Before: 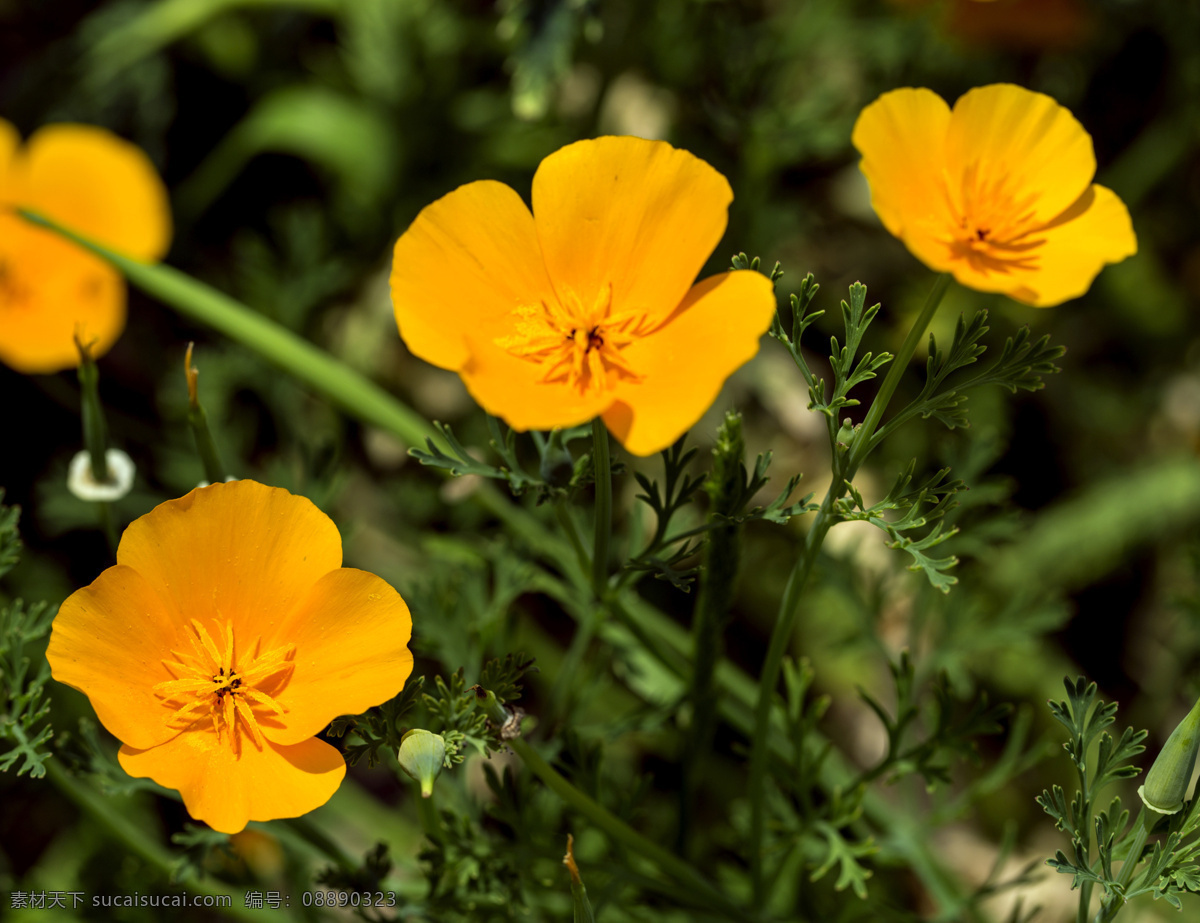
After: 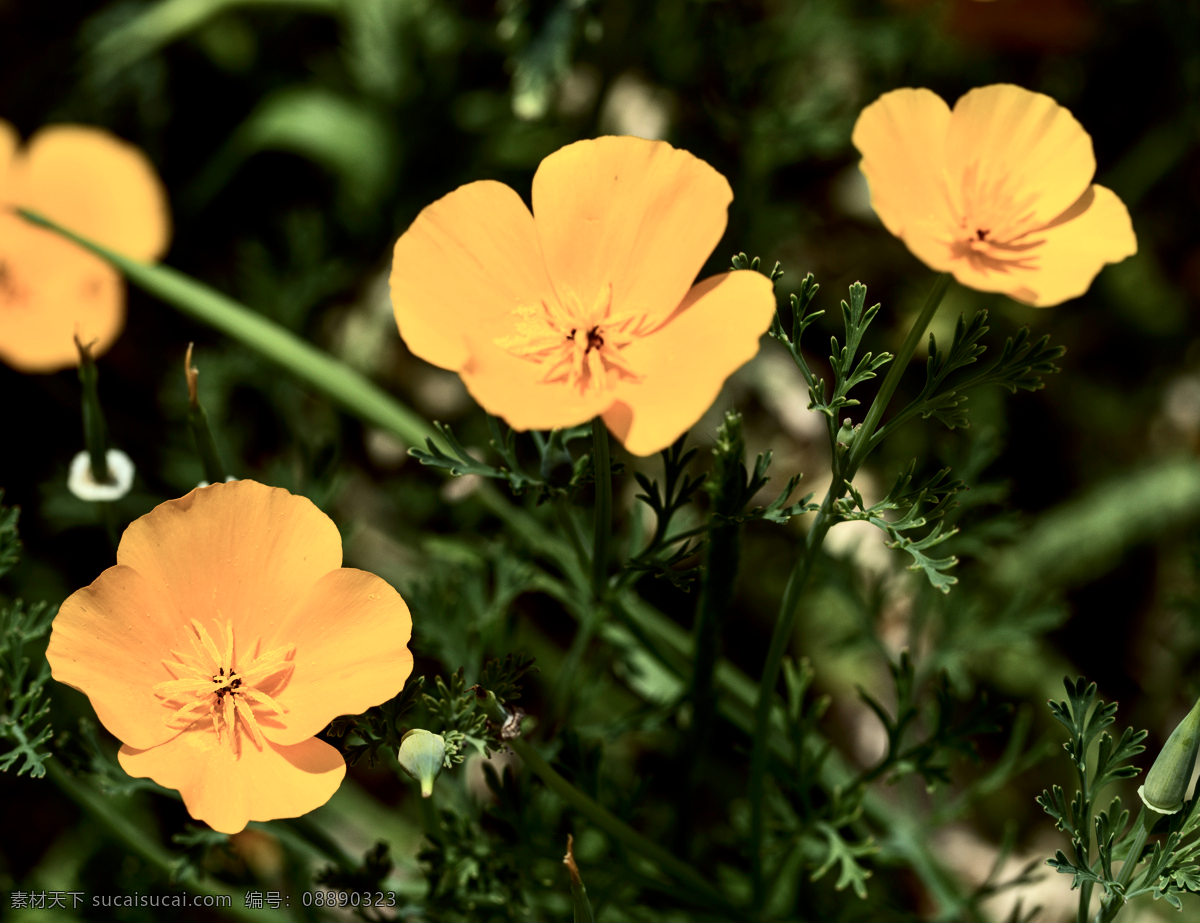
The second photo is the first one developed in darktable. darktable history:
contrast brightness saturation: contrast 0.249, saturation -0.312
